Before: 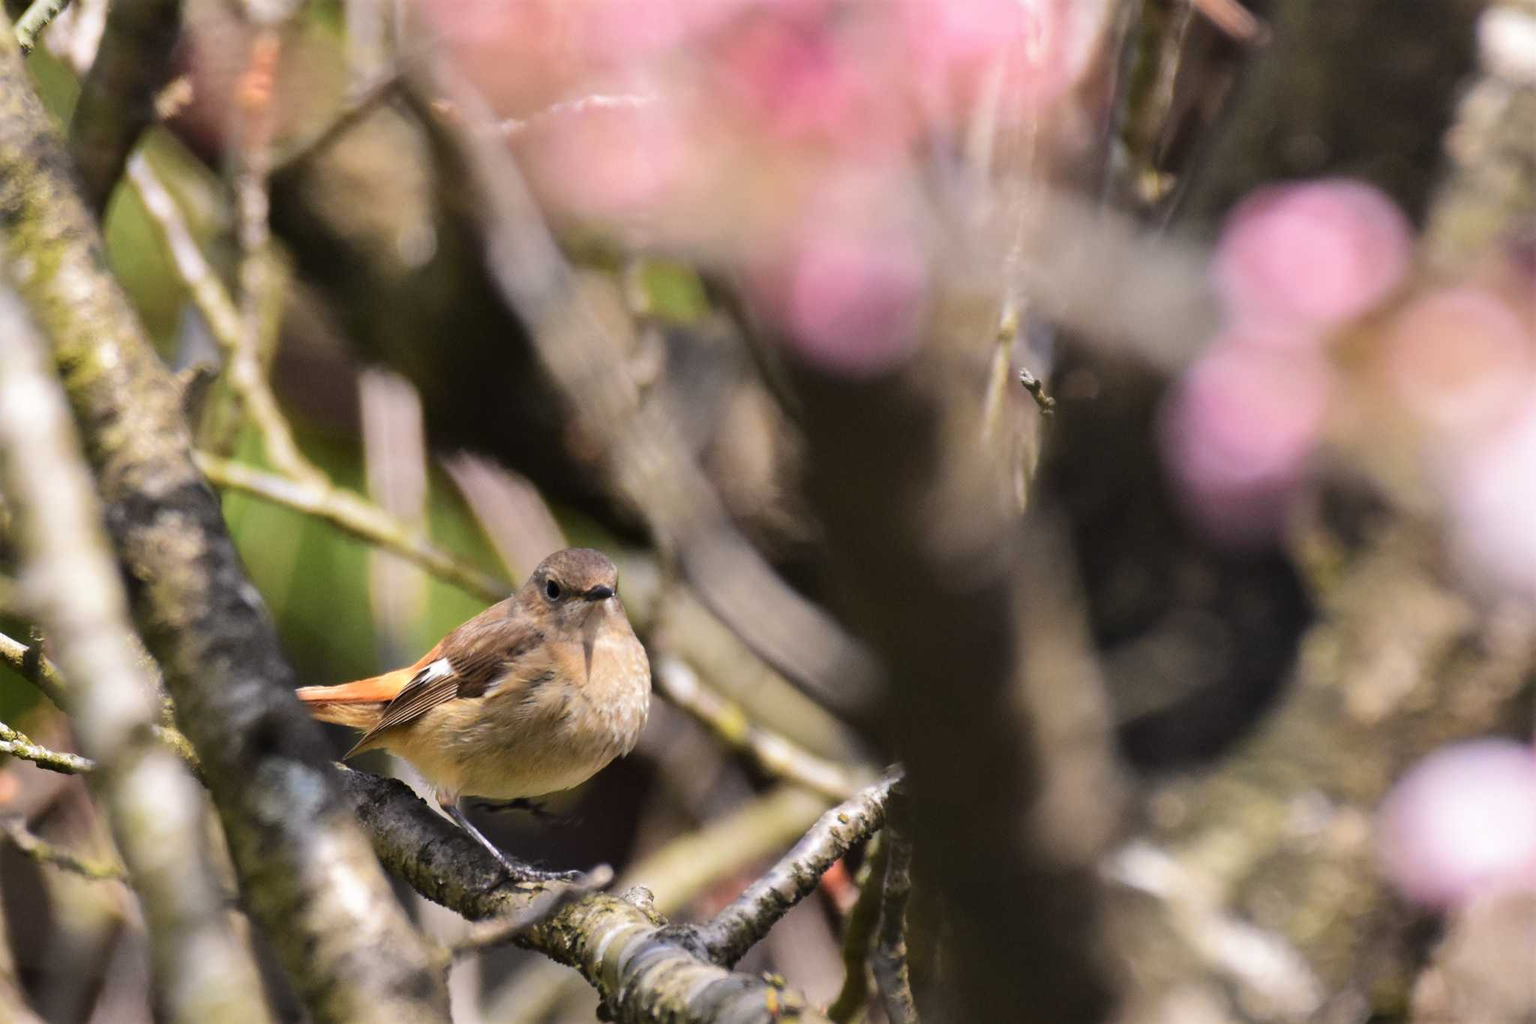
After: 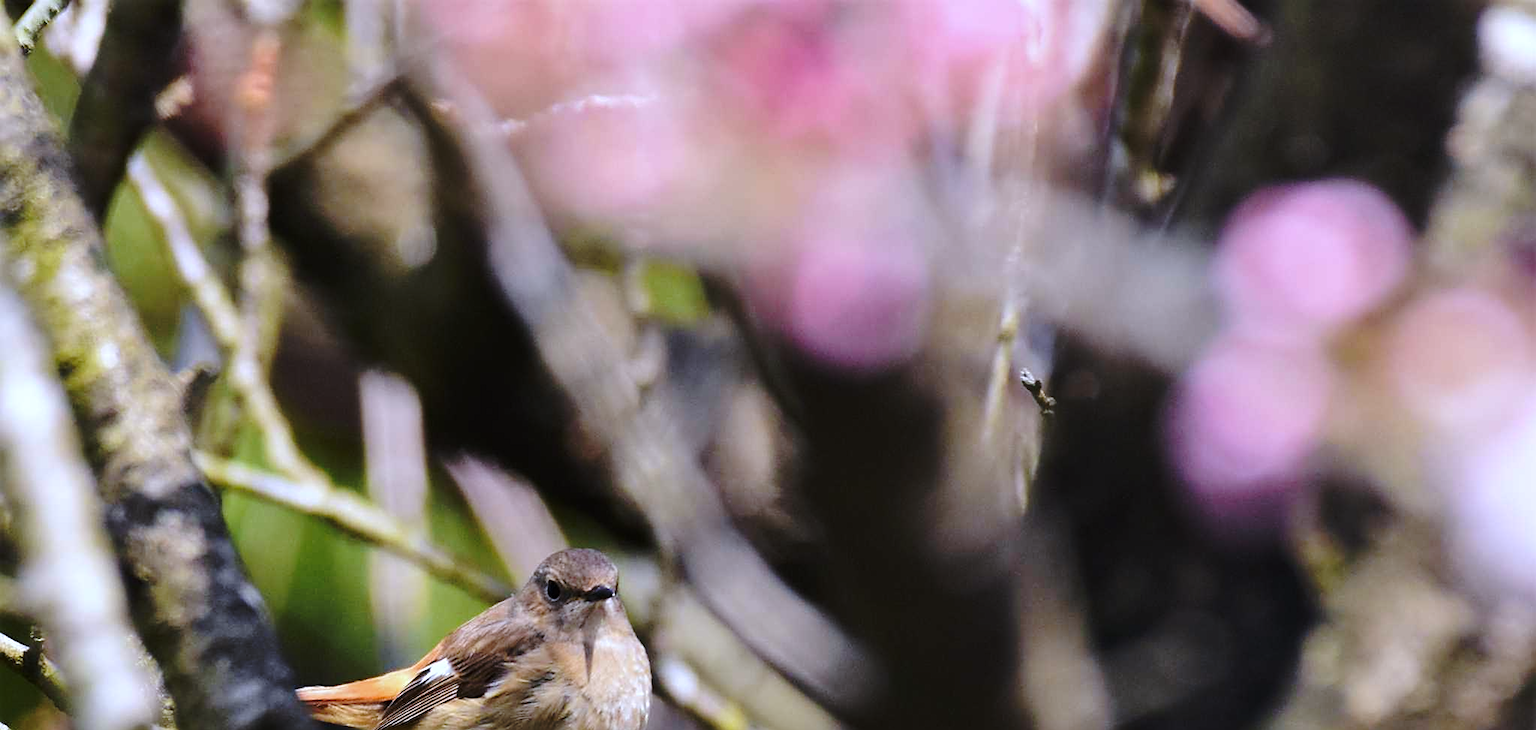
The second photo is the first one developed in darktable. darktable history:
white balance: red 0.948, green 1.02, blue 1.176
crop: bottom 28.576%
sharpen: on, module defaults
base curve: curves: ch0 [(0, 0) (0.073, 0.04) (0.157, 0.139) (0.492, 0.492) (0.758, 0.758) (1, 1)], preserve colors none
